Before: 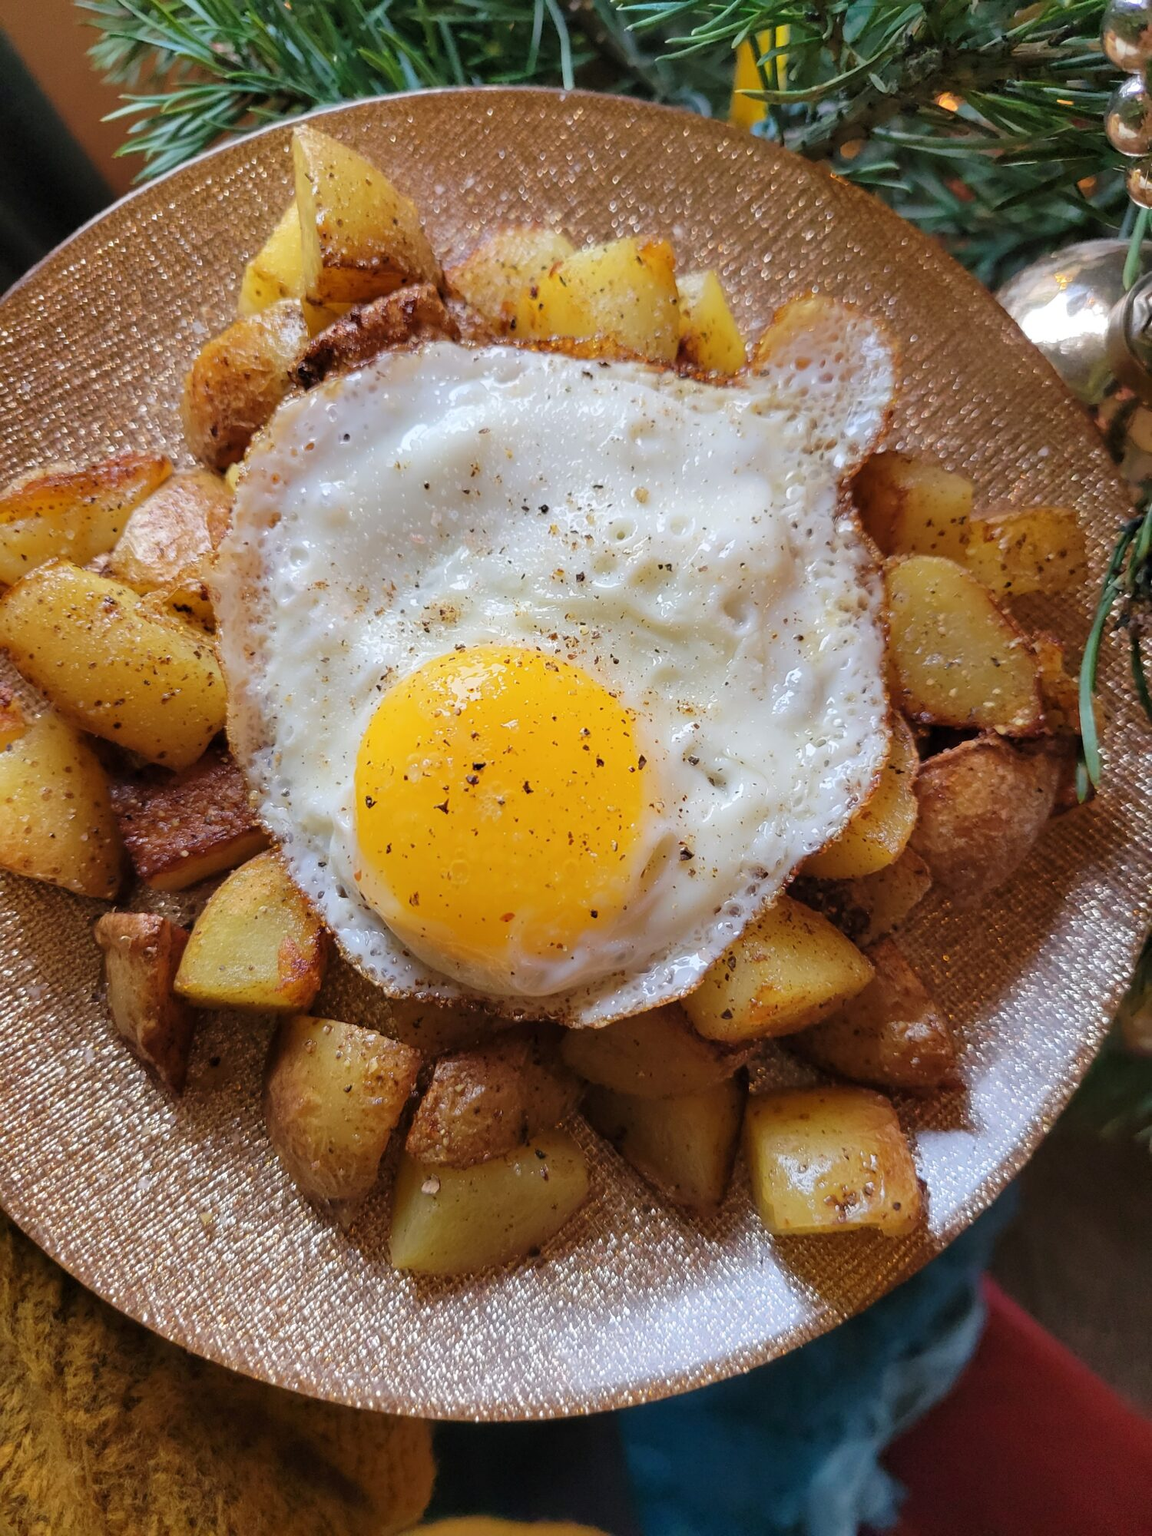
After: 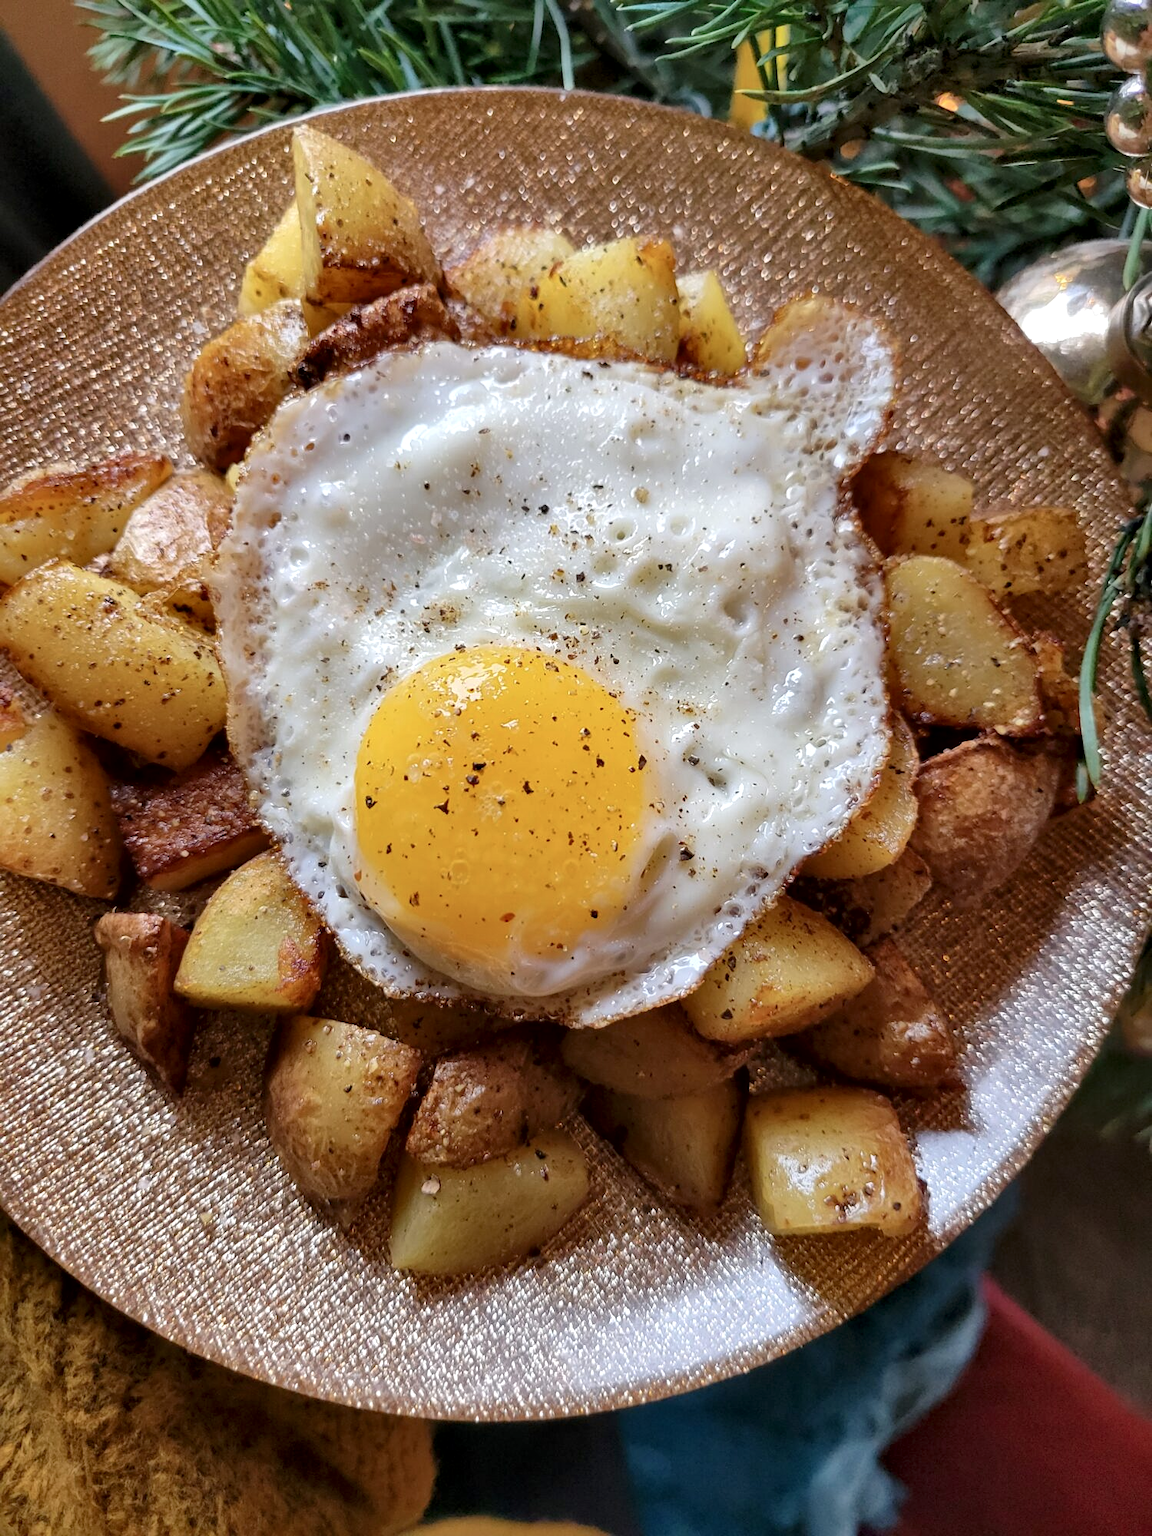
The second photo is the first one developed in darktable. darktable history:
local contrast: mode bilateral grid, contrast 49, coarseness 50, detail 150%, midtone range 0.2
color balance rgb: linear chroma grading › shadows -1.851%, linear chroma grading › highlights -14.653%, linear chroma grading › global chroma -9.48%, linear chroma grading › mid-tones -9.825%, perceptual saturation grading › global saturation 19.328%
